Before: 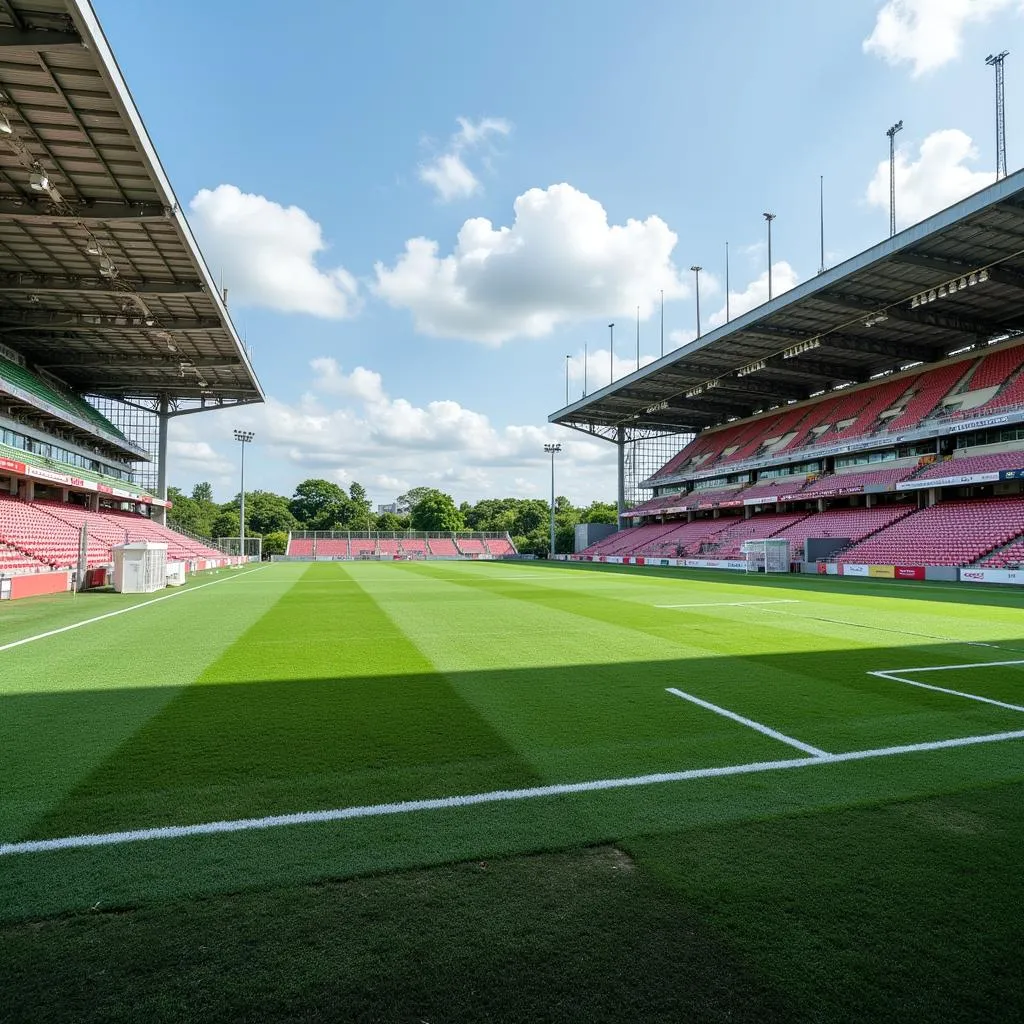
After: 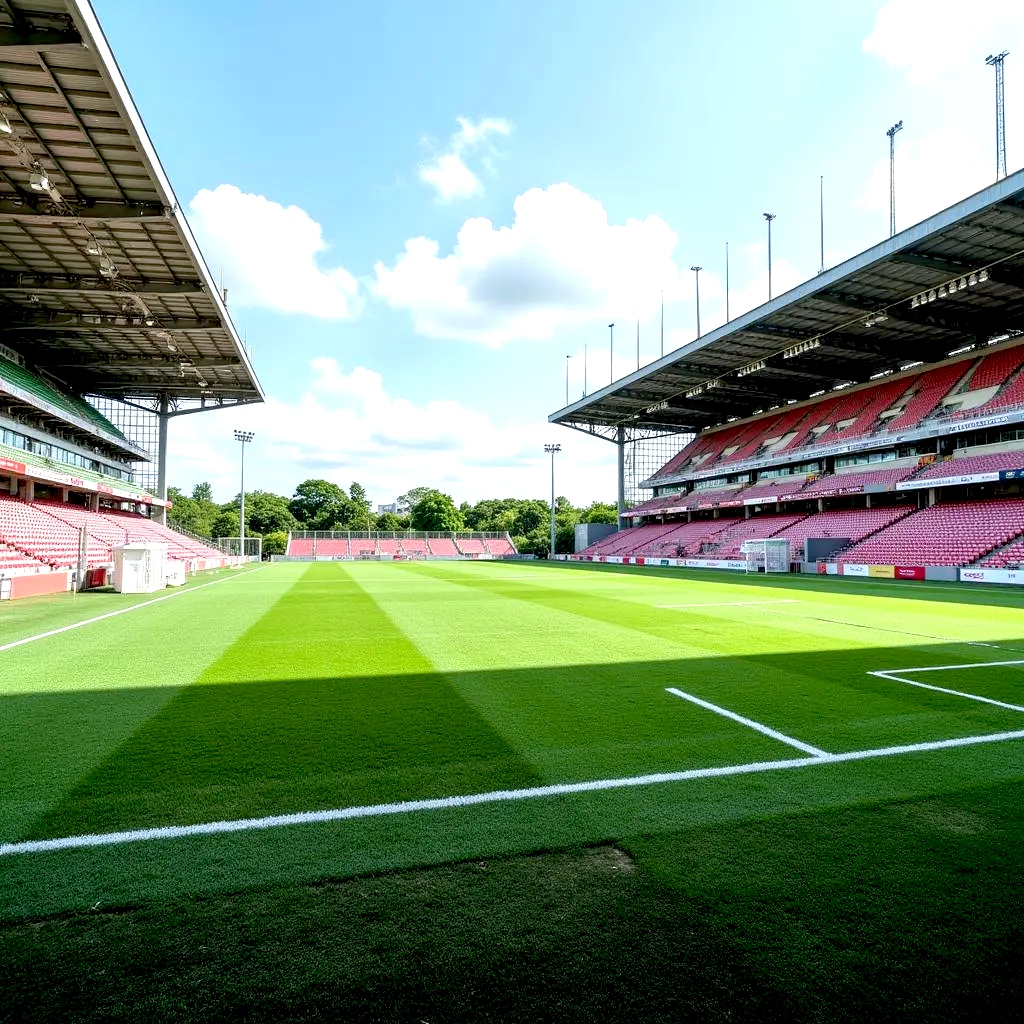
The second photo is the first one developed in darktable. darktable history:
exposure: black level correction 0.012, exposure 0.696 EV, compensate highlight preservation false
